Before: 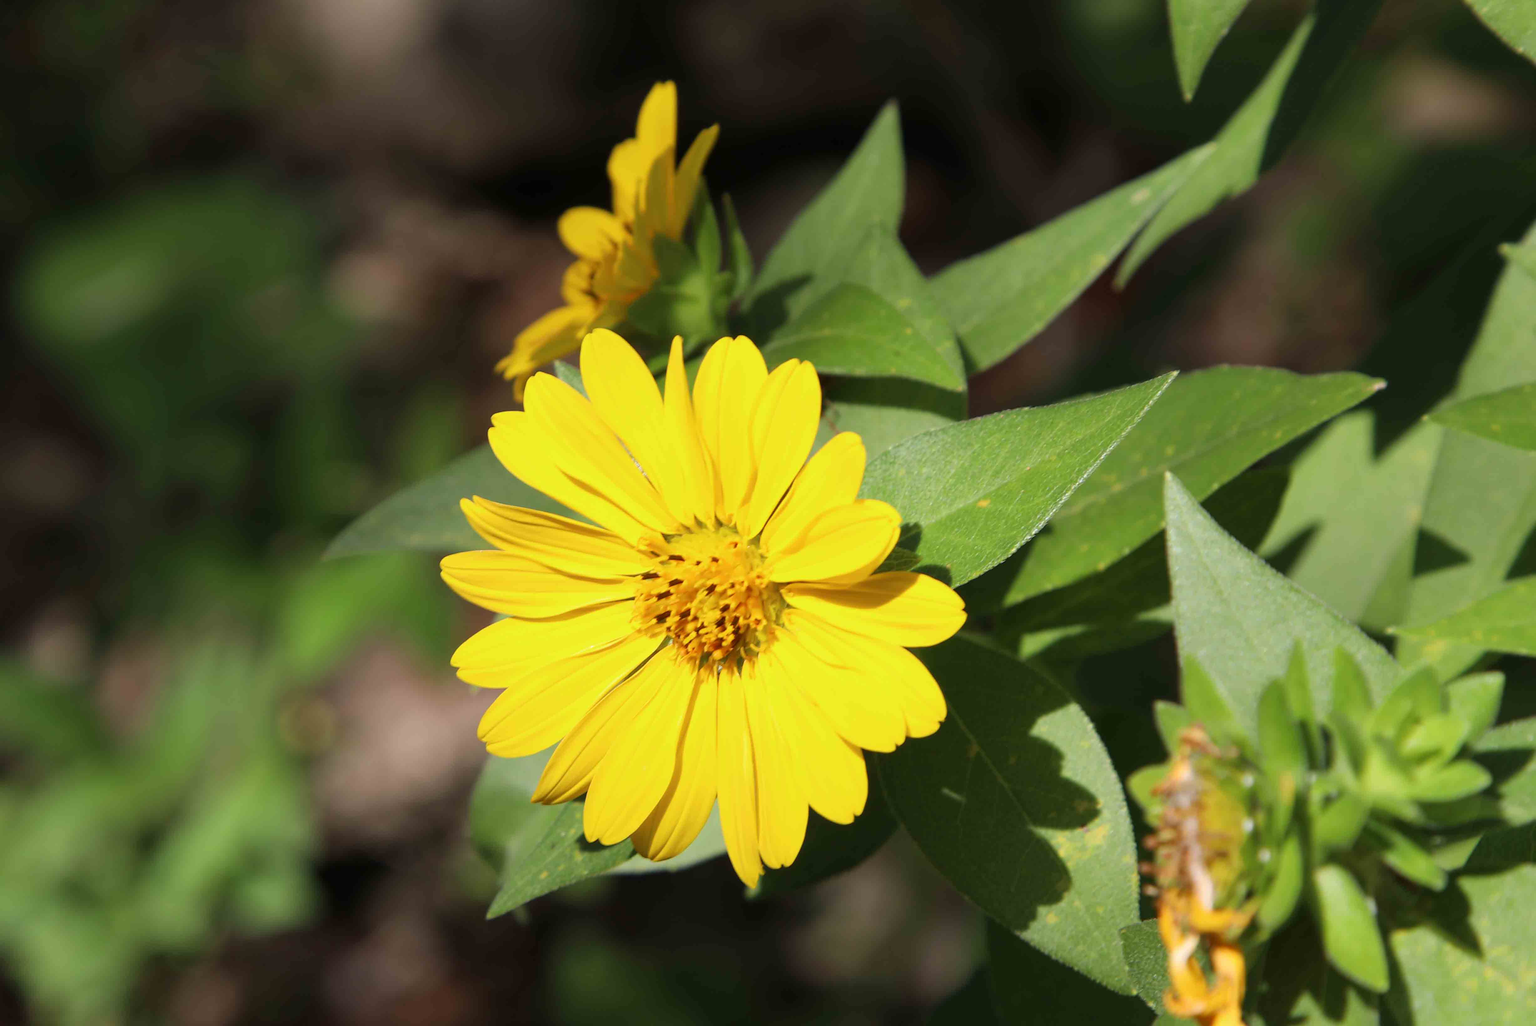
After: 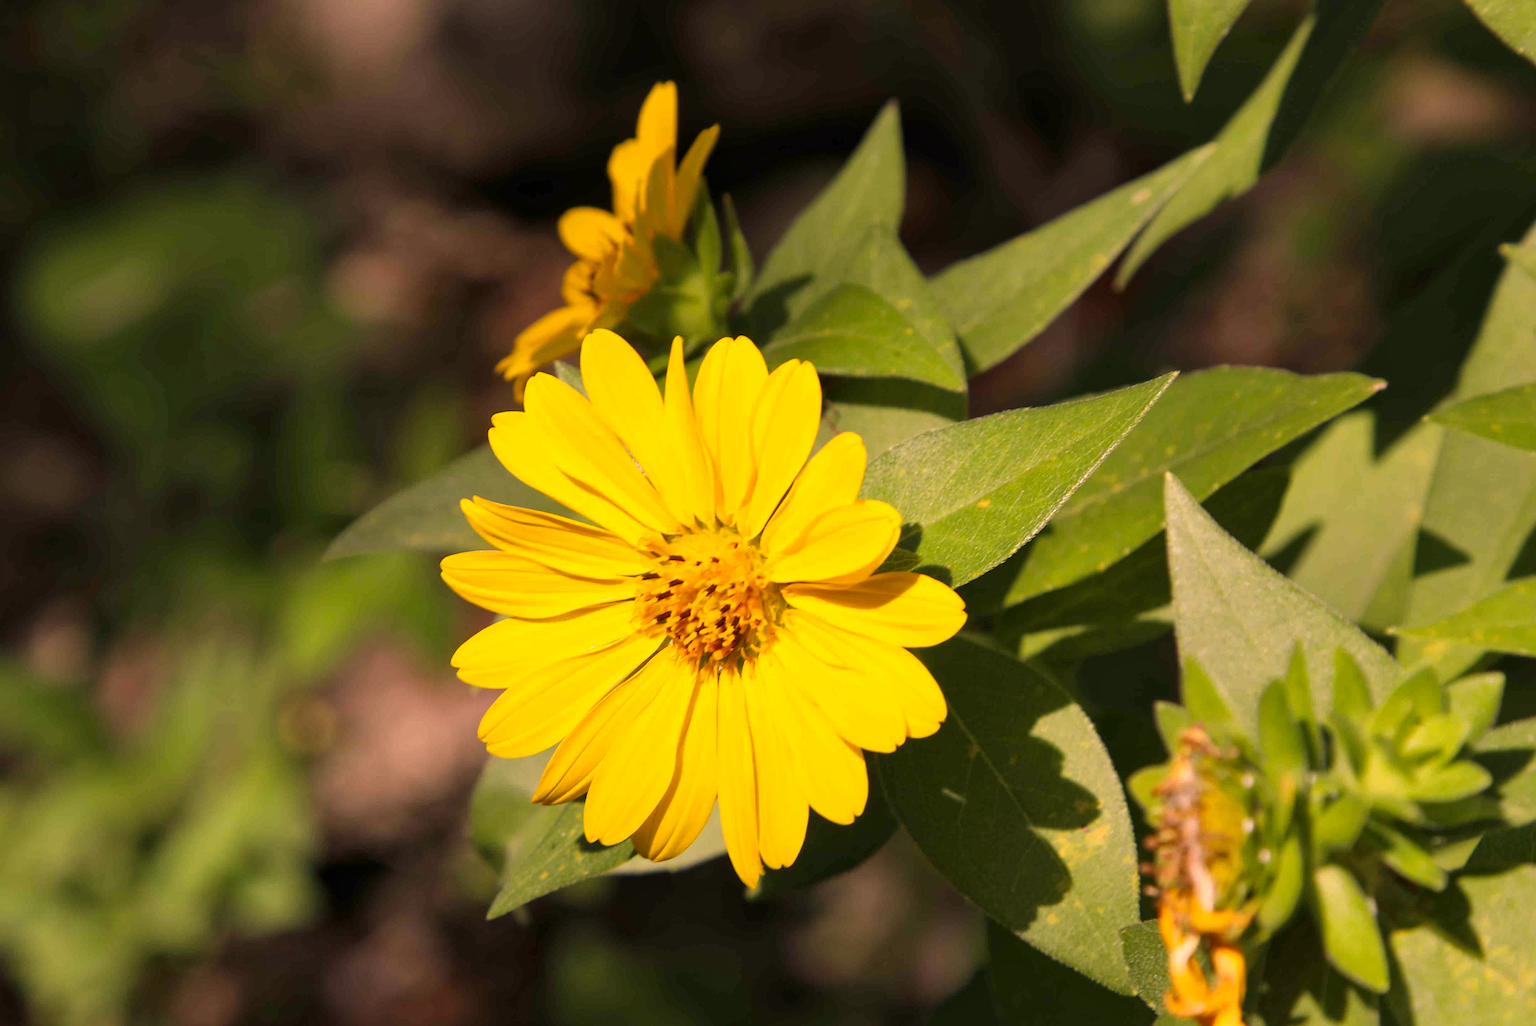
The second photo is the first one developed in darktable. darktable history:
local contrast: mode bilateral grid, contrast 20, coarseness 50, detail 120%, midtone range 0.2
color correction: highlights a* 21.16, highlights b* 19.61
